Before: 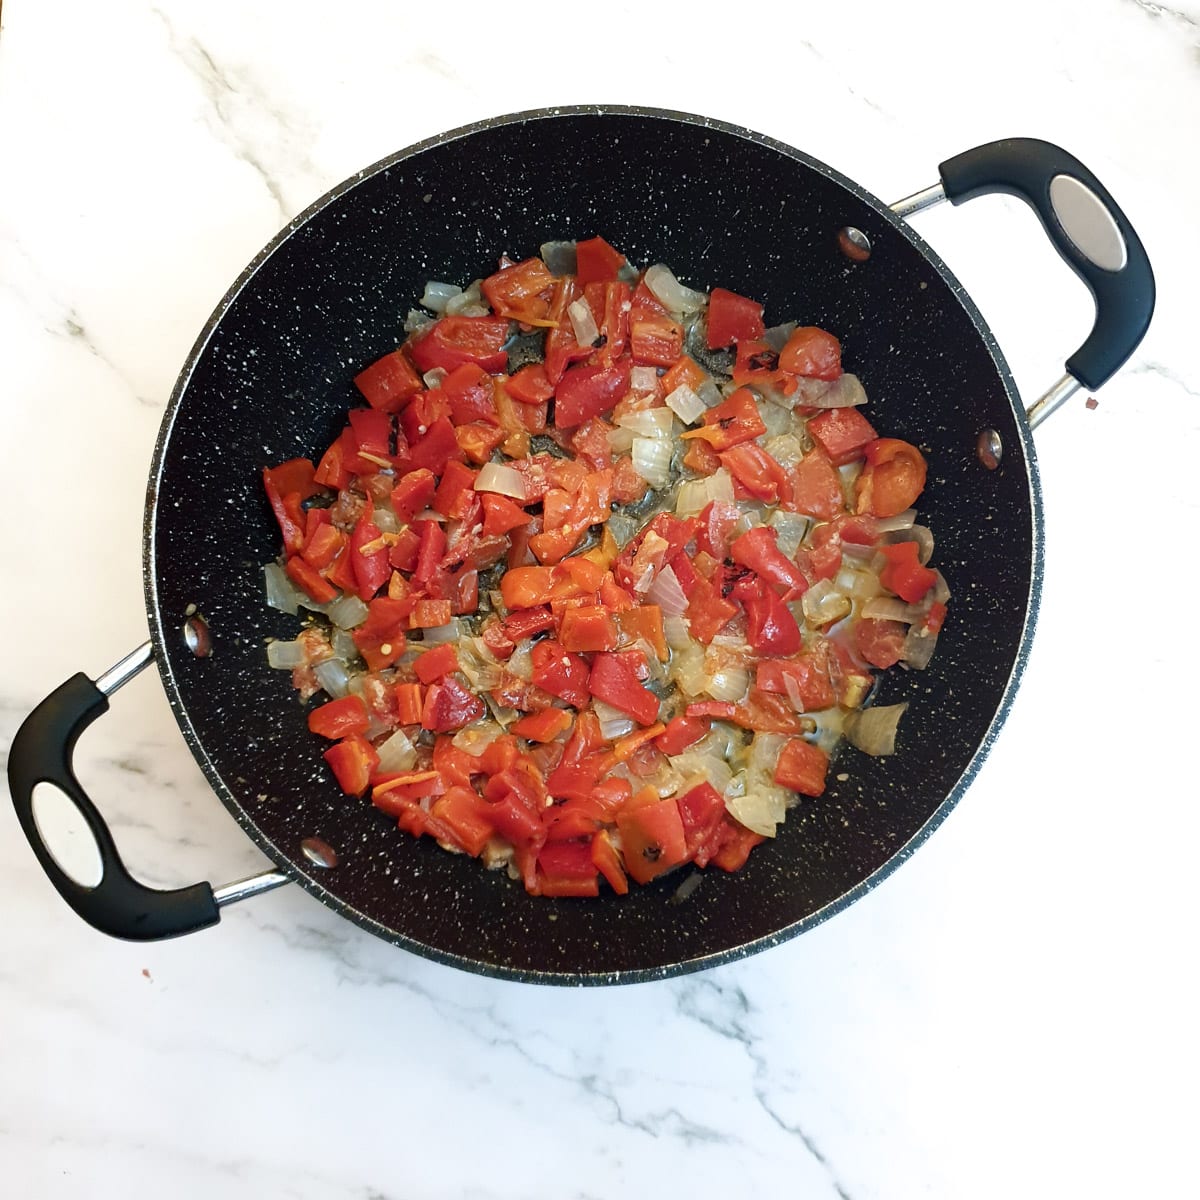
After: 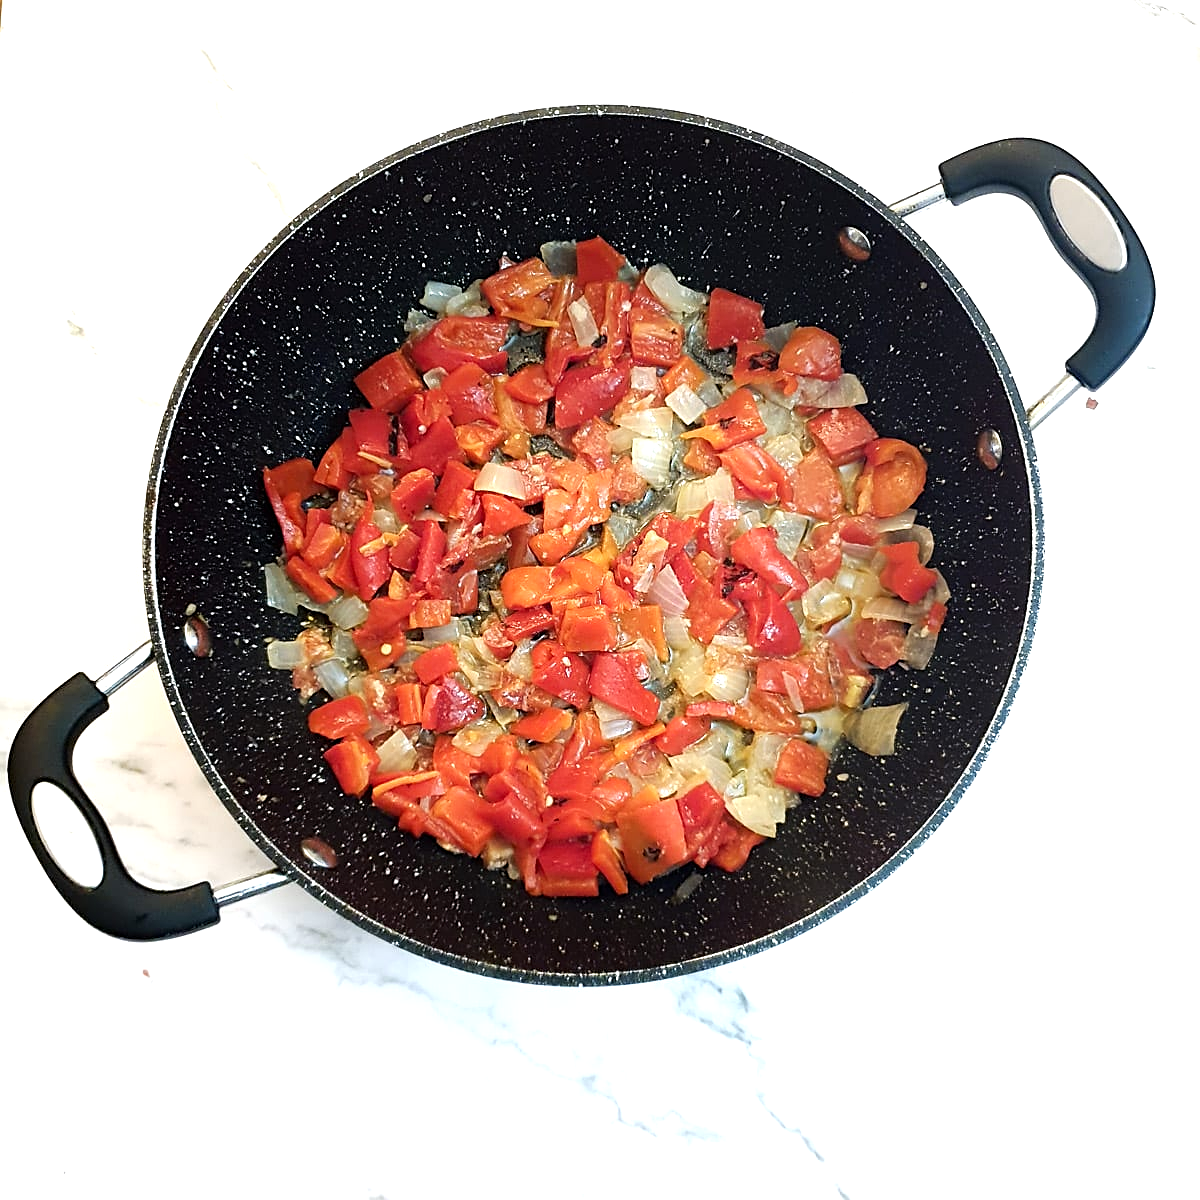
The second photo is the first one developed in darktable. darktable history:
tone equalizer: -8 EV -0.448 EV, -7 EV -0.376 EV, -6 EV -0.297 EV, -5 EV -0.231 EV, -3 EV 0.215 EV, -2 EV 0.305 EV, -1 EV 0.368 EV, +0 EV 0.402 EV
sharpen: on, module defaults
base curve: curves: ch0 [(0, 0) (0.472, 0.508) (1, 1)], preserve colors none
exposure: exposure 0.202 EV, compensate highlight preservation false
